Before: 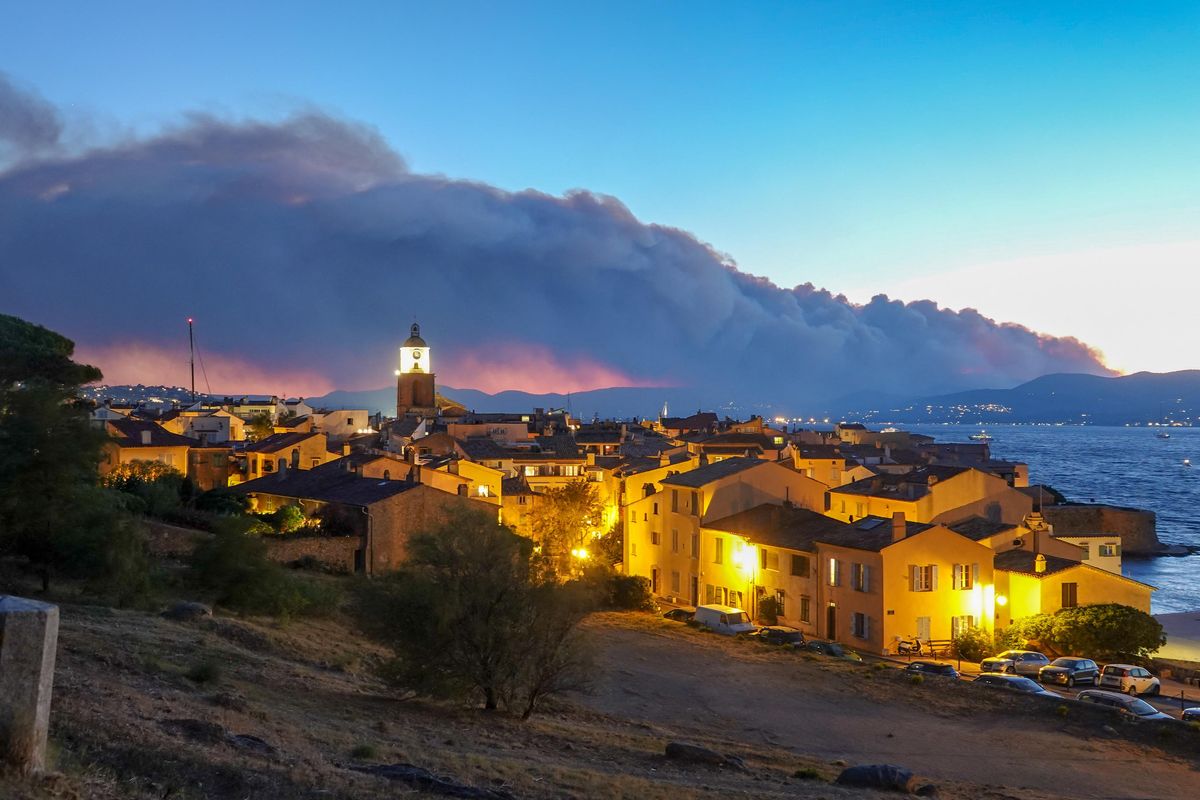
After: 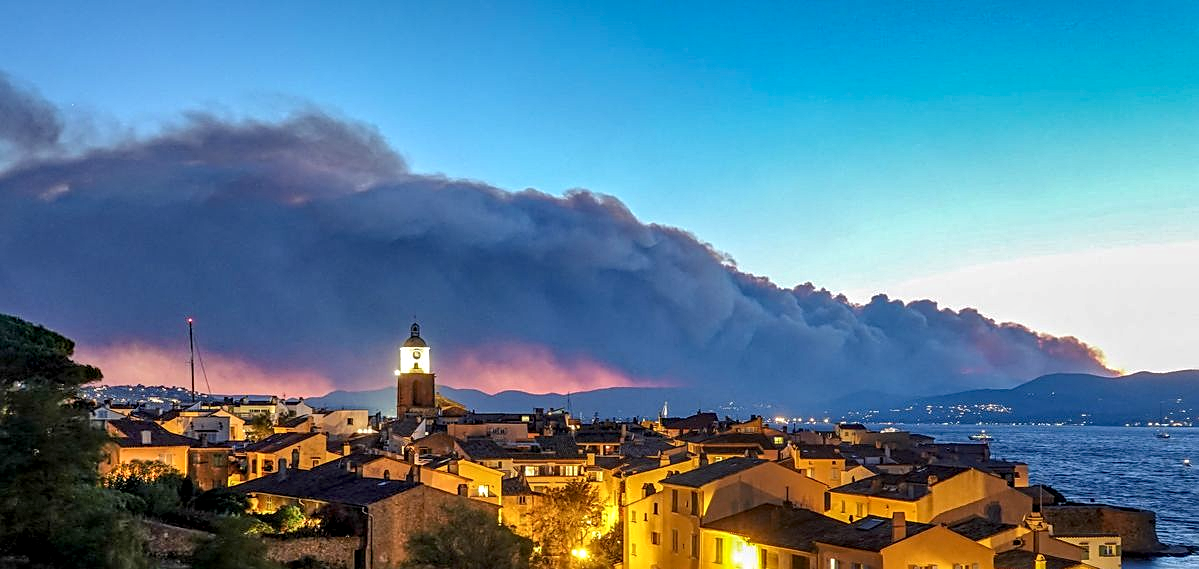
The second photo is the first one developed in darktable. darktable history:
local contrast: detail 139%
haze removal: compatibility mode true, adaptive false
shadows and highlights: soften with gaussian
sharpen: on, module defaults
crop: bottom 28.824%
